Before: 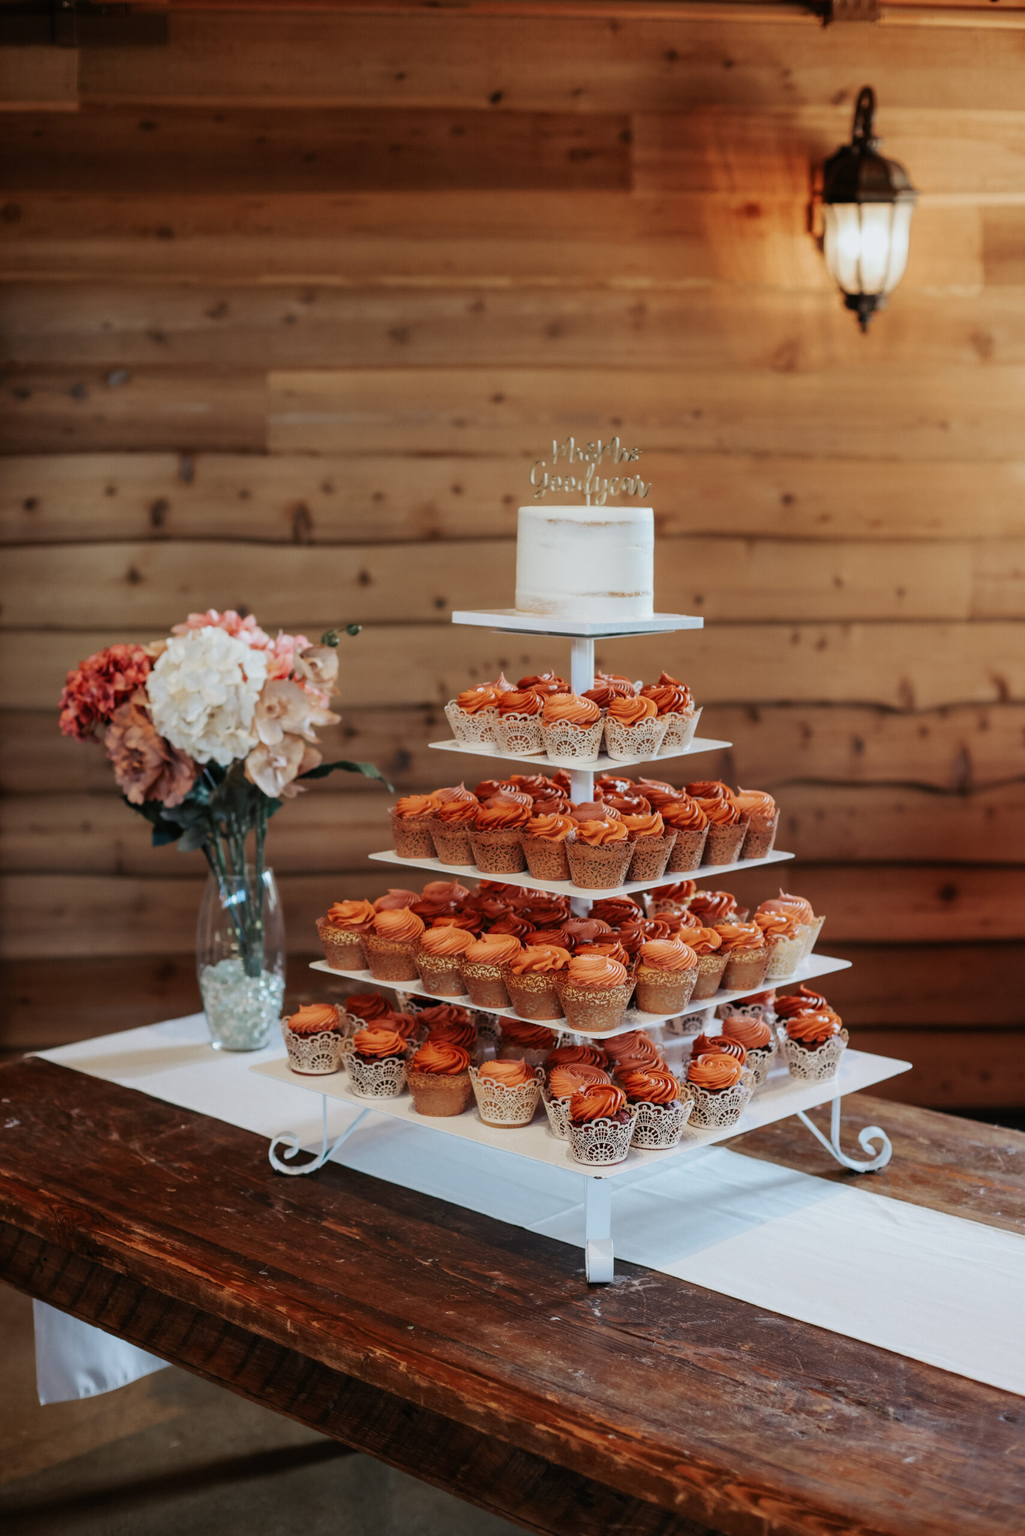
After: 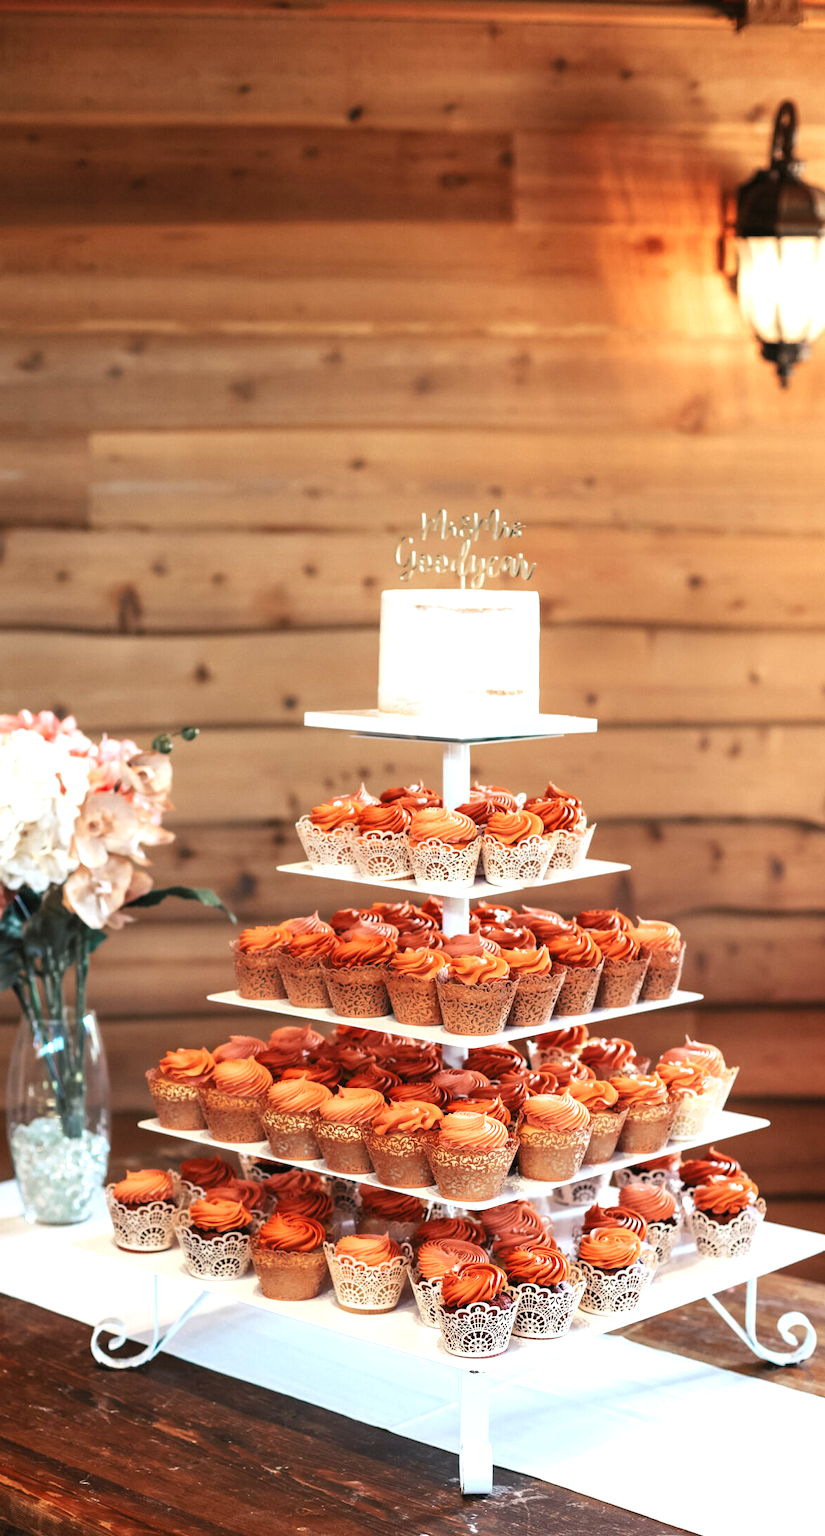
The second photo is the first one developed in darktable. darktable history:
crop: left 18.623%, right 12.2%, bottom 14.136%
exposure: black level correction 0, exposure 1.096 EV, compensate highlight preservation false
